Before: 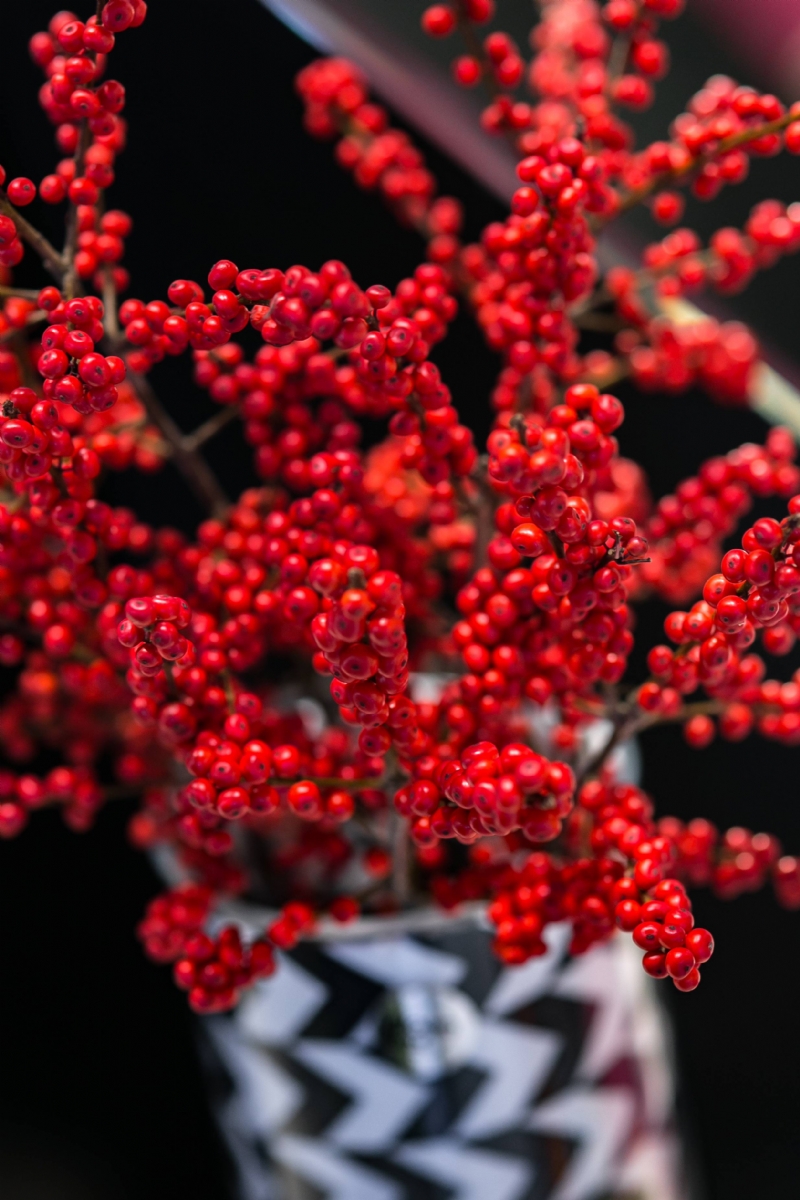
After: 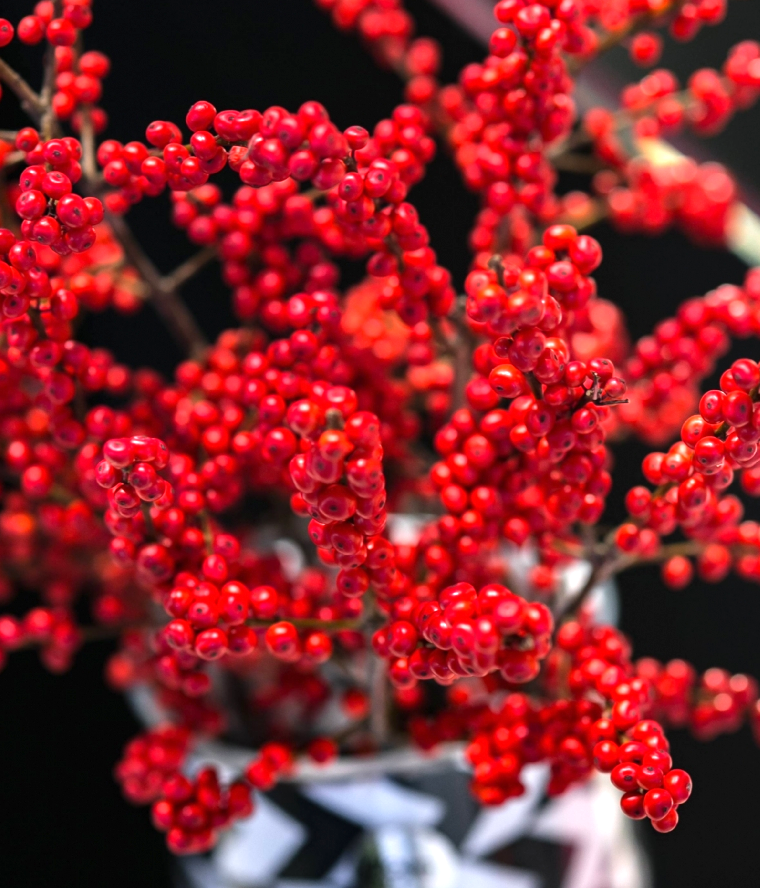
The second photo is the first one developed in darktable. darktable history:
exposure: black level correction 0, exposure 0.7 EV, compensate exposure bias true, compensate highlight preservation false
crop and rotate: left 2.991%, top 13.302%, right 1.981%, bottom 12.636%
